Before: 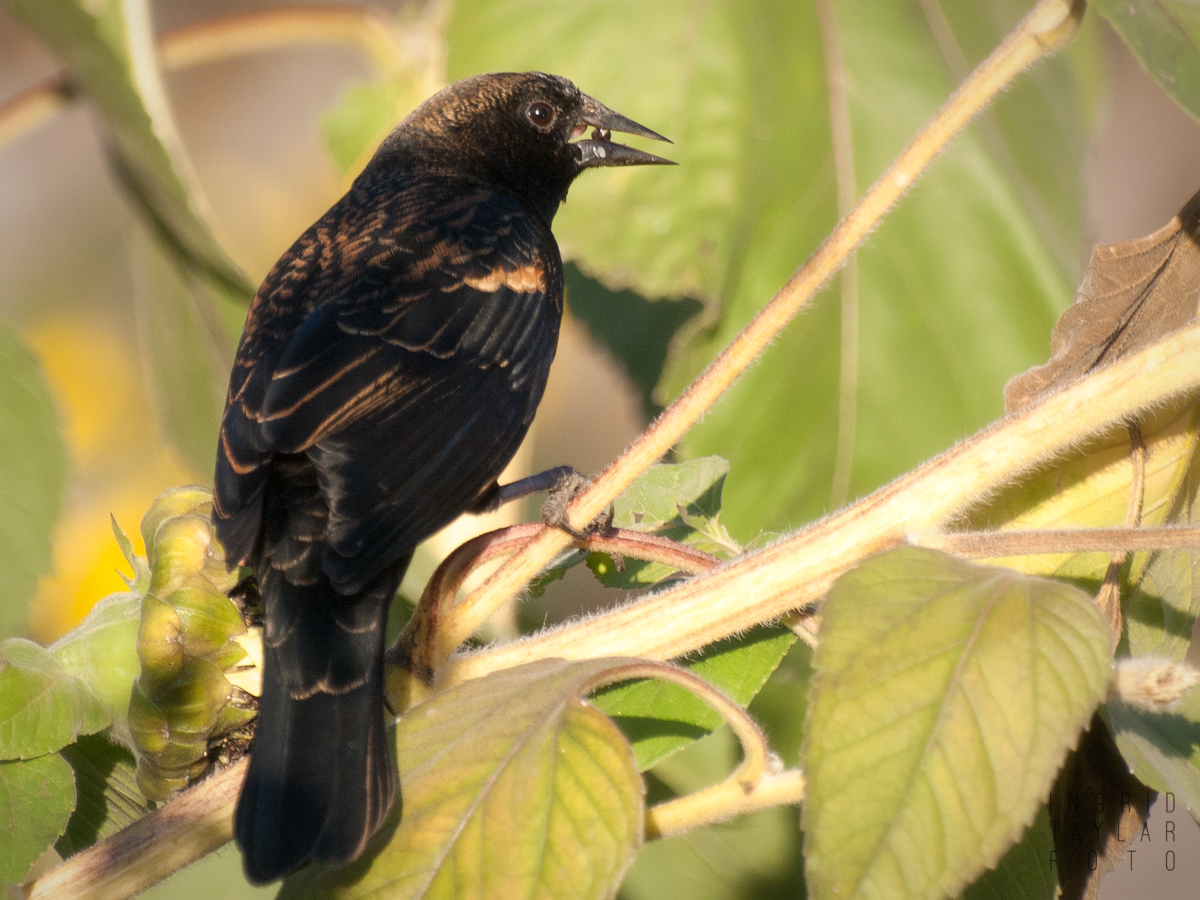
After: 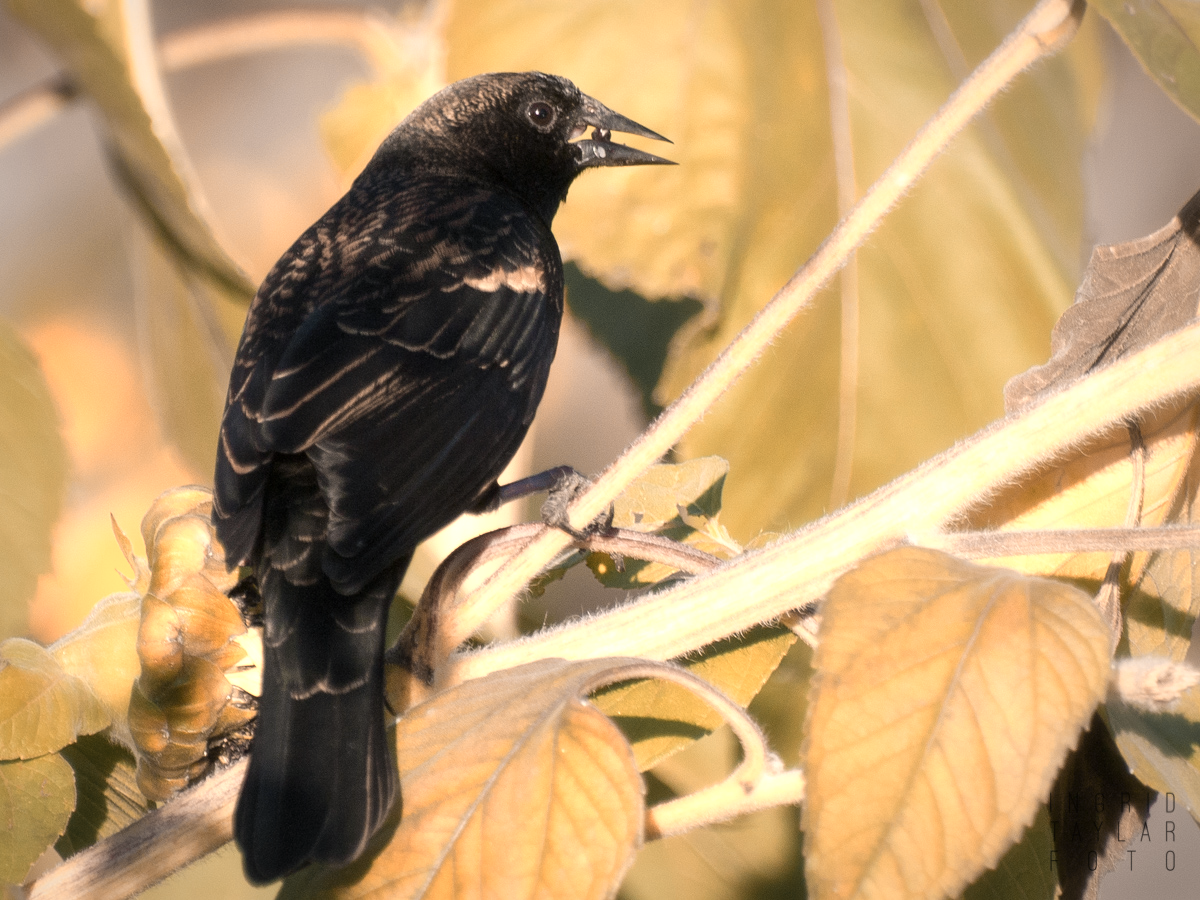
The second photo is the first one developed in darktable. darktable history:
color correction: highlights a* 5.59, highlights b* 5.24, saturation 0.68
color zones: curves: ch0 [(0.009, 0.528) (0.136, 0.6) (0.255, 0.586) (0.39, 0.528) (0.522, 0.584) (0.686, 0.736) (0.849, 0.561)]; ch1 [(0.045, 0.781) (0.14, 0.416) (0.257, 0.695) (0.442, 0.032) (0.738, 0.338) (0.818, 0.632) (0.891, 0.741) (1, 0.704)]; ch2 [(0, 0.667) (0.141, 0.52) (0.26, 0.37) (0.474, 0.432) (0.743, 0.286)]
